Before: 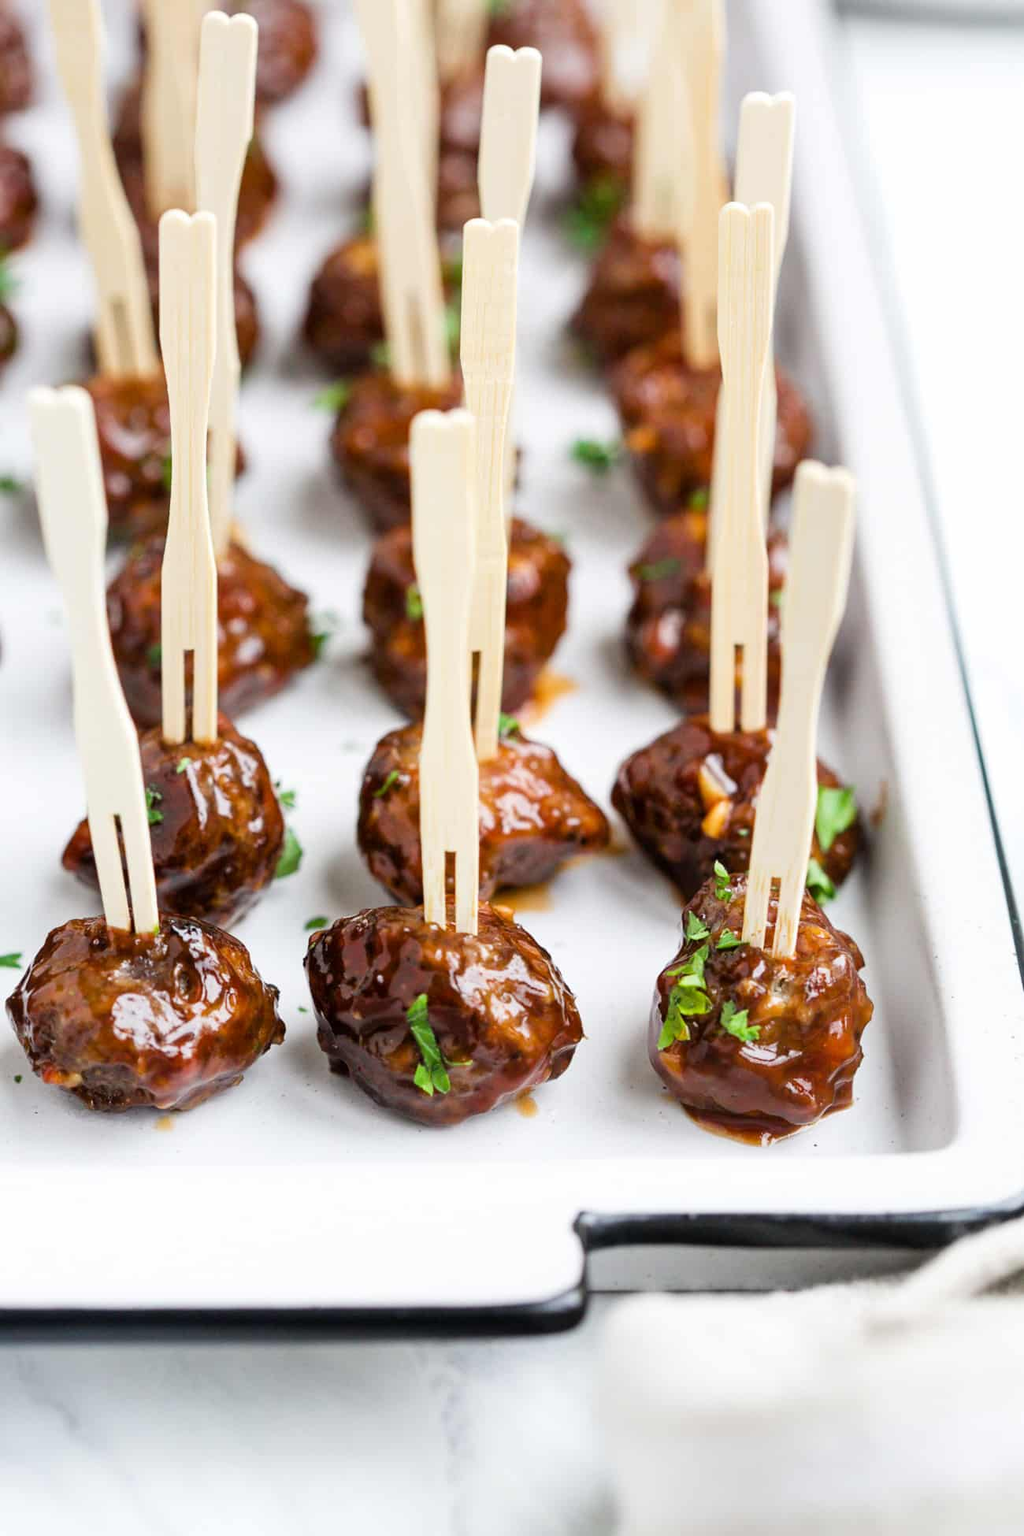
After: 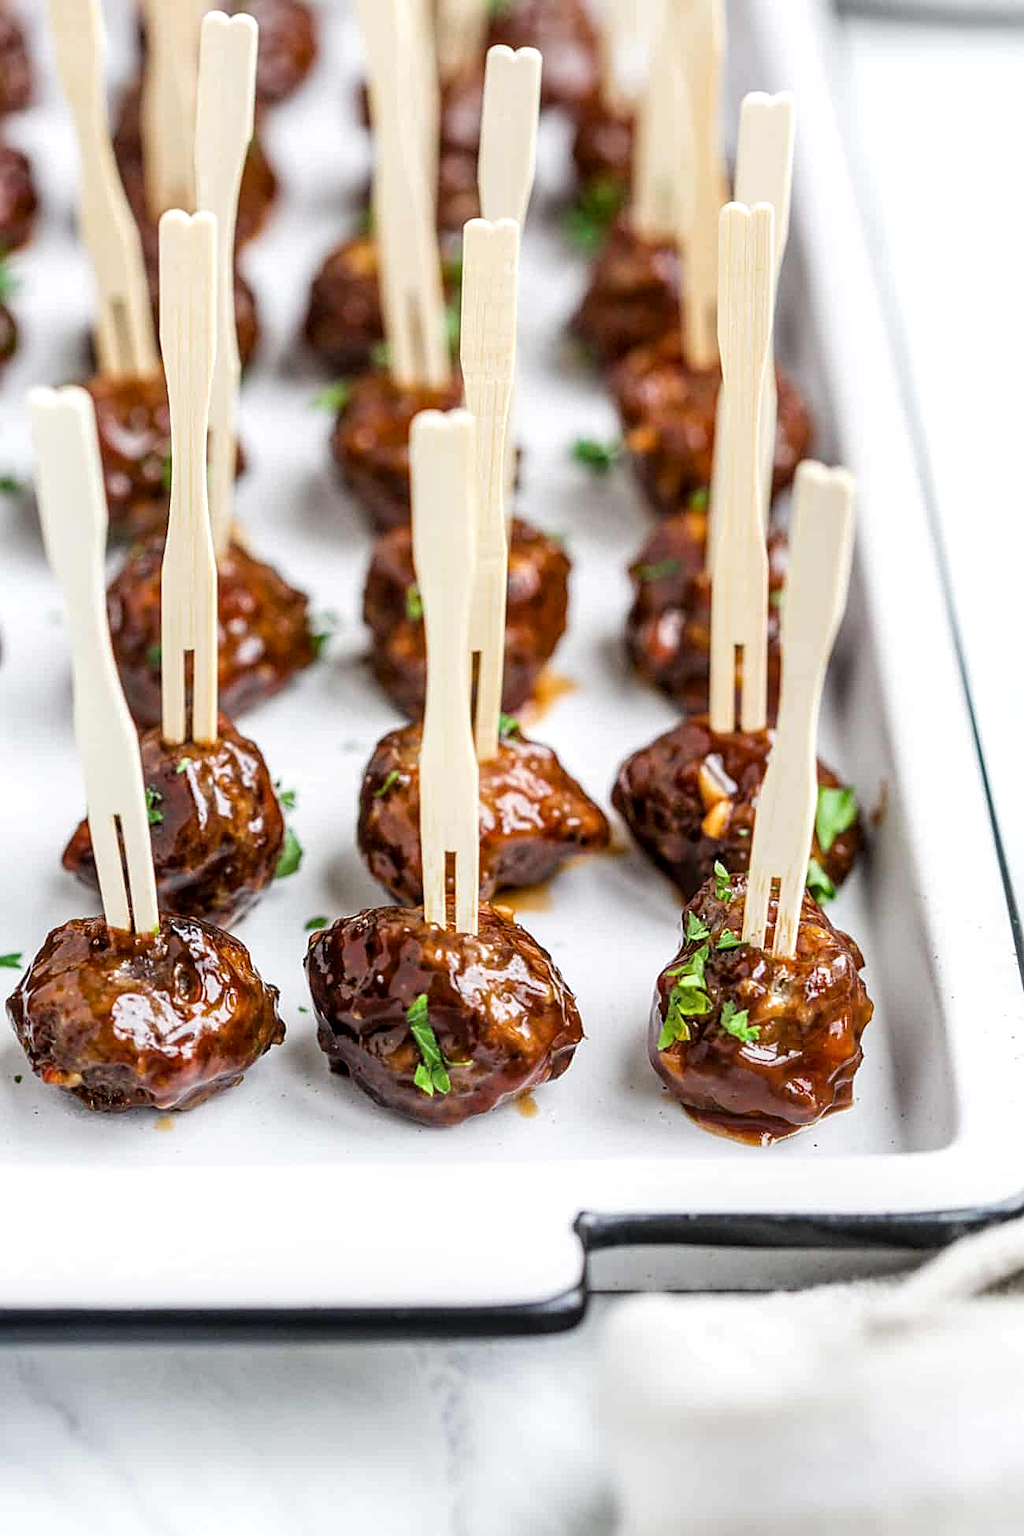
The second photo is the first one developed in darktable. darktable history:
sharpen: on, module defaults
local contrast: highlights 61%, detail 143%, midtone range 0.428
